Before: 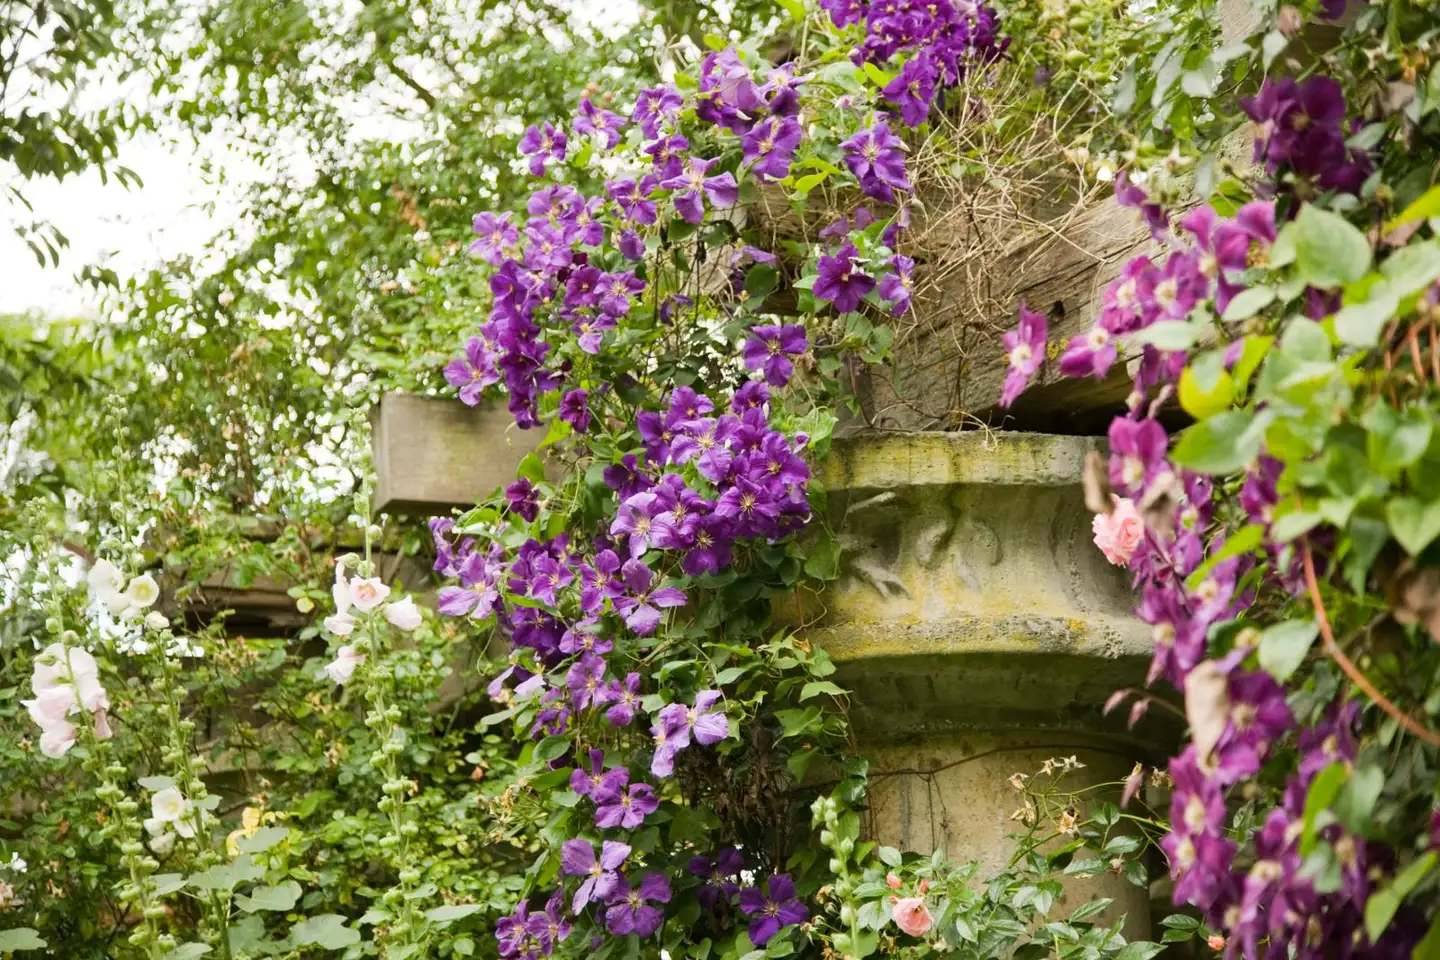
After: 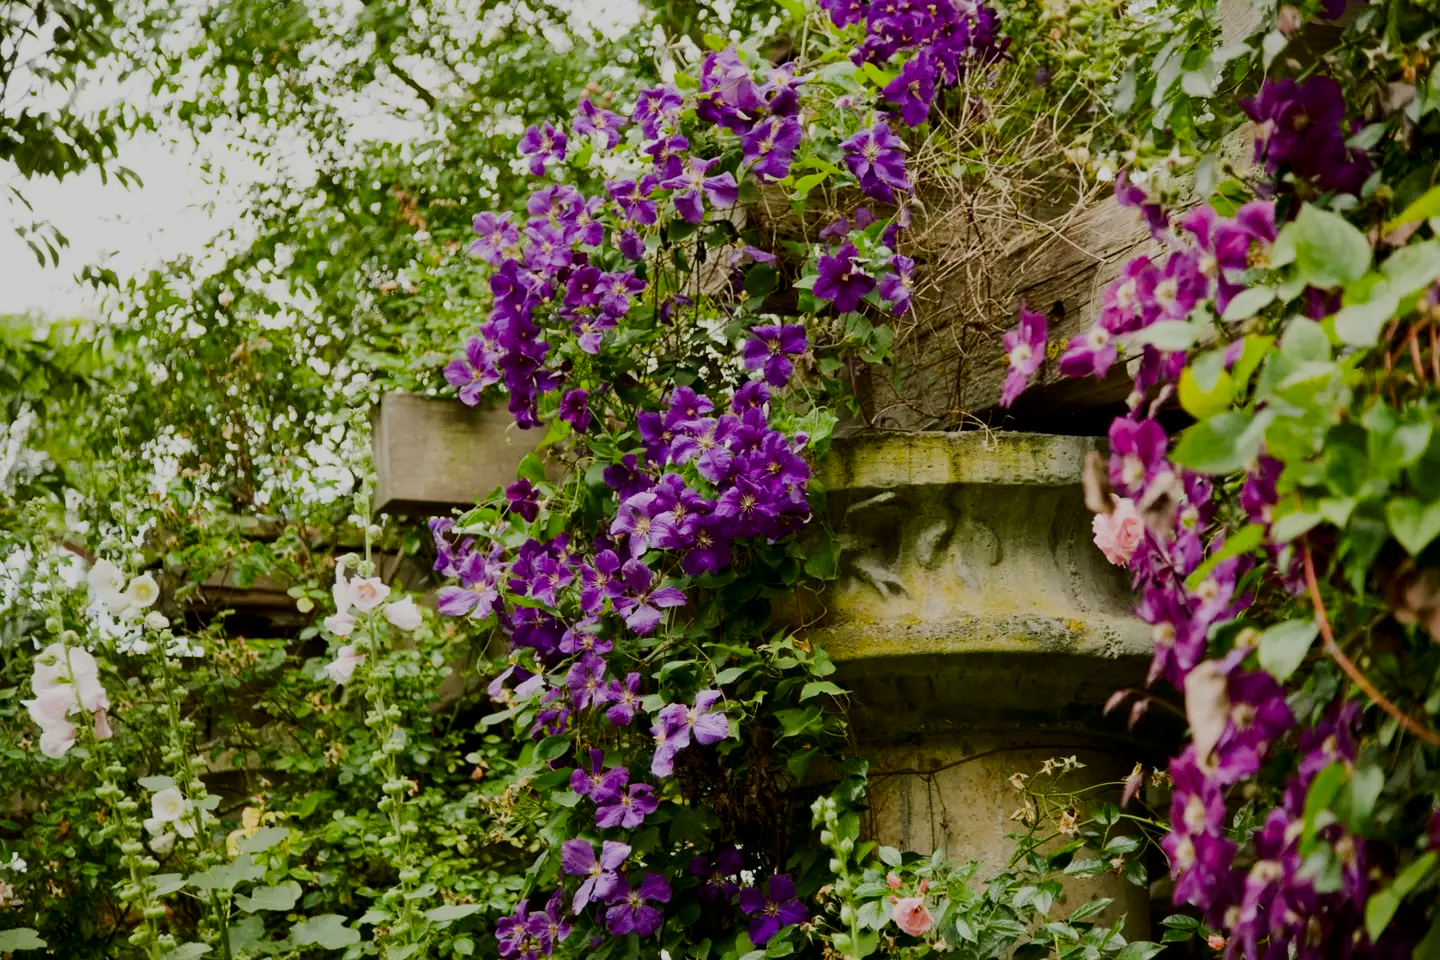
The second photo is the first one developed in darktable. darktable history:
contrast brightness saturation: contrast 0.13, brightness -0.24, saturation 0.14
filmic rgb: black relative exposure -7.65 EV, white relative exposure 4.56 EV, hardness 3.61
